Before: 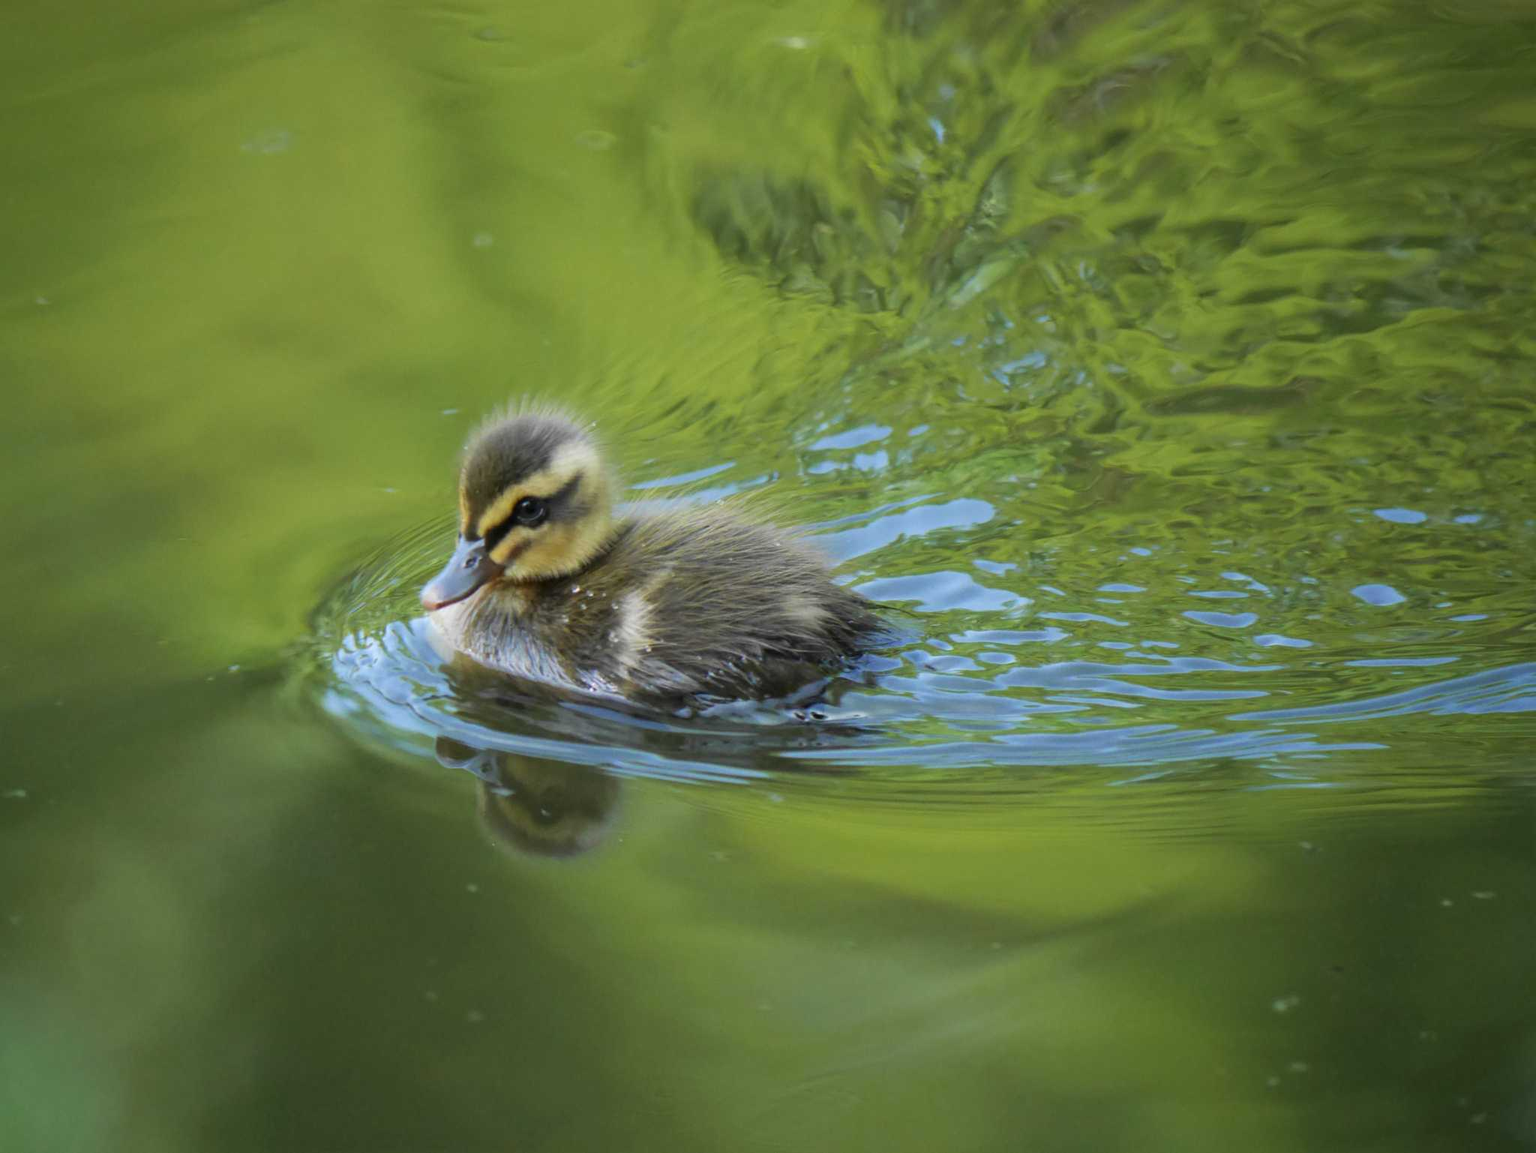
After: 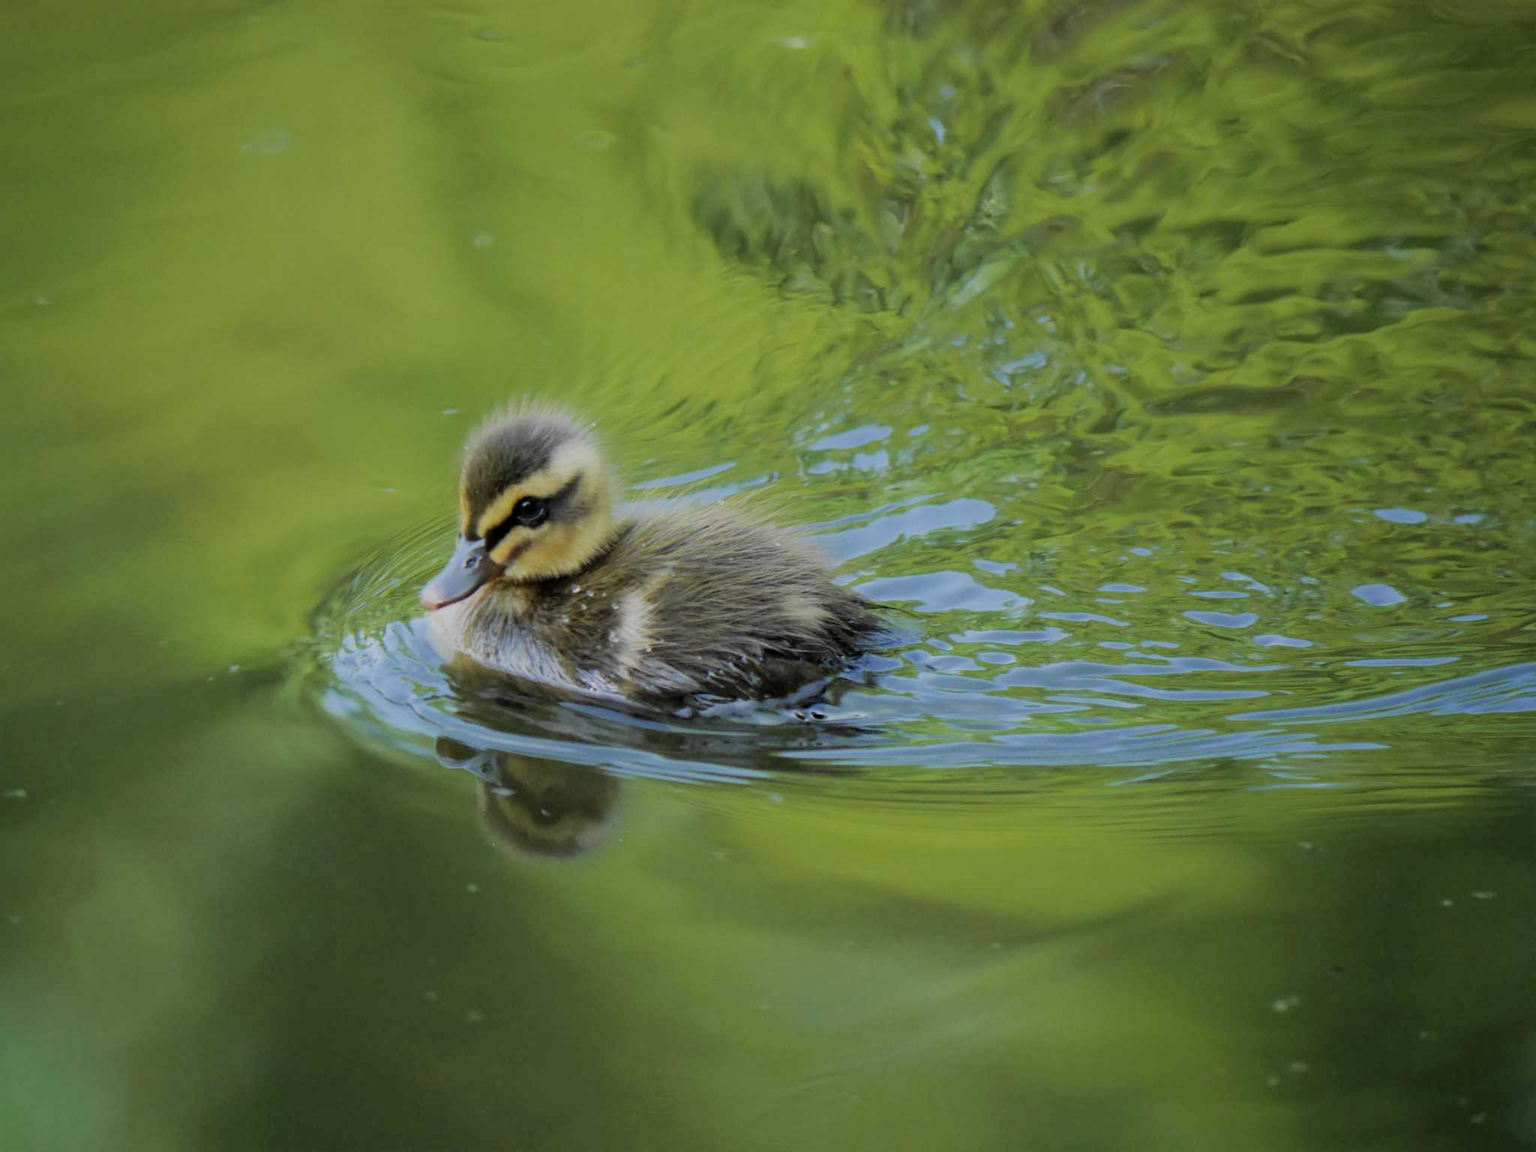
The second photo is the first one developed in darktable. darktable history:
filmic rgb: black relative exposure -7.08 EV, white relative exposure 5.38 EV, hardness 3.03
